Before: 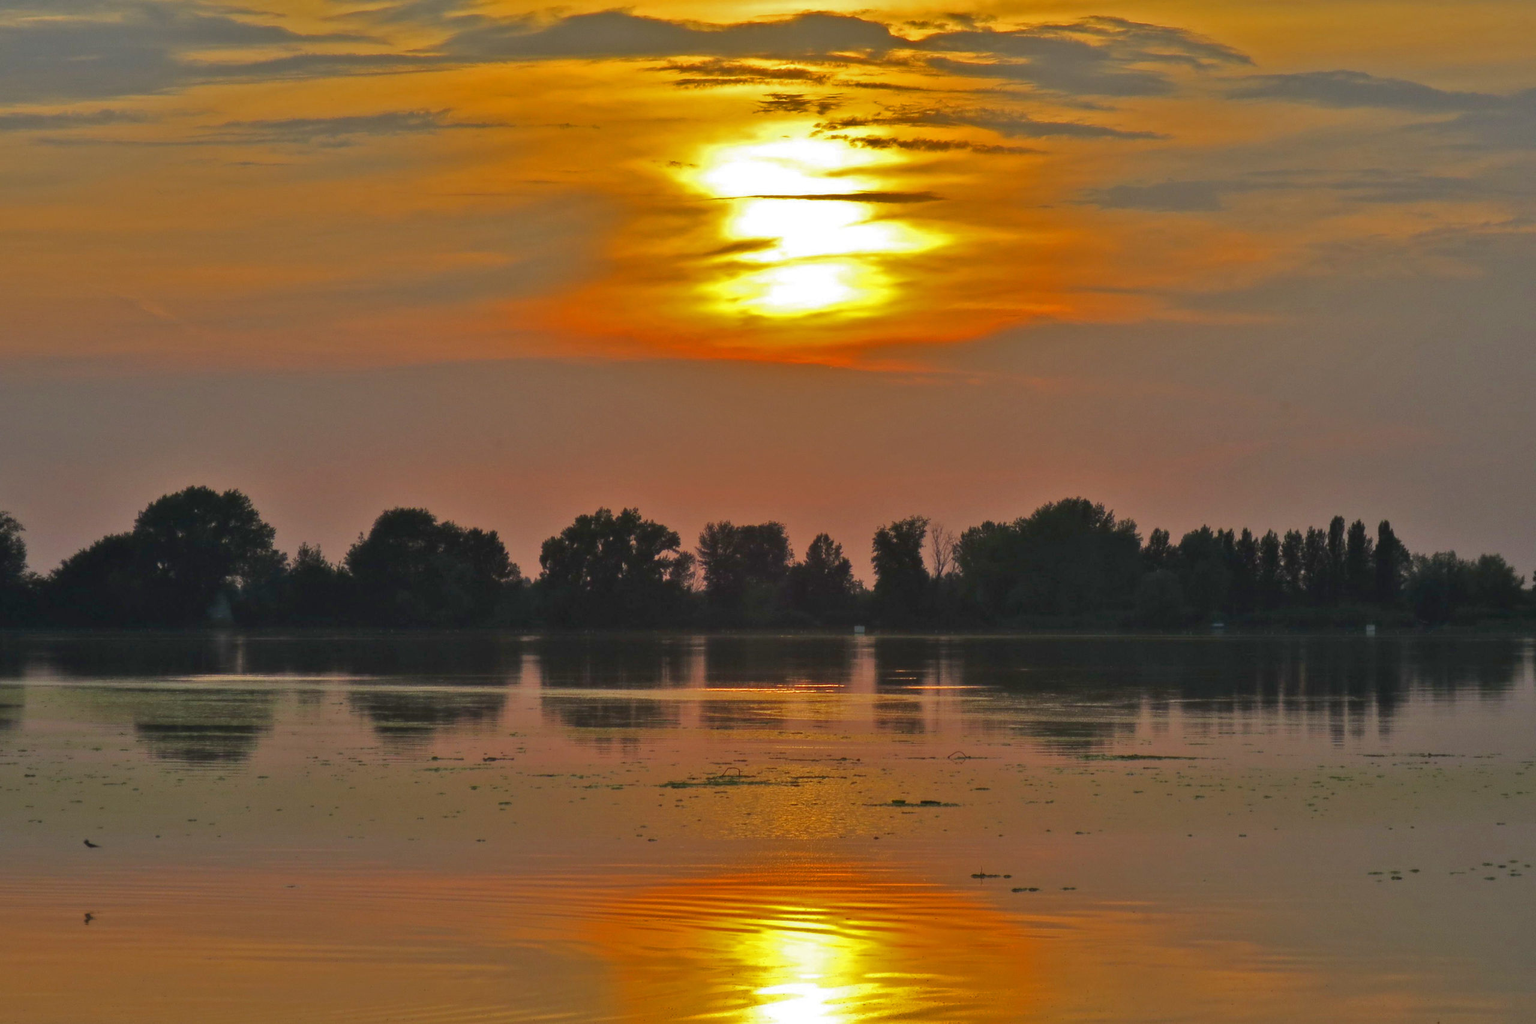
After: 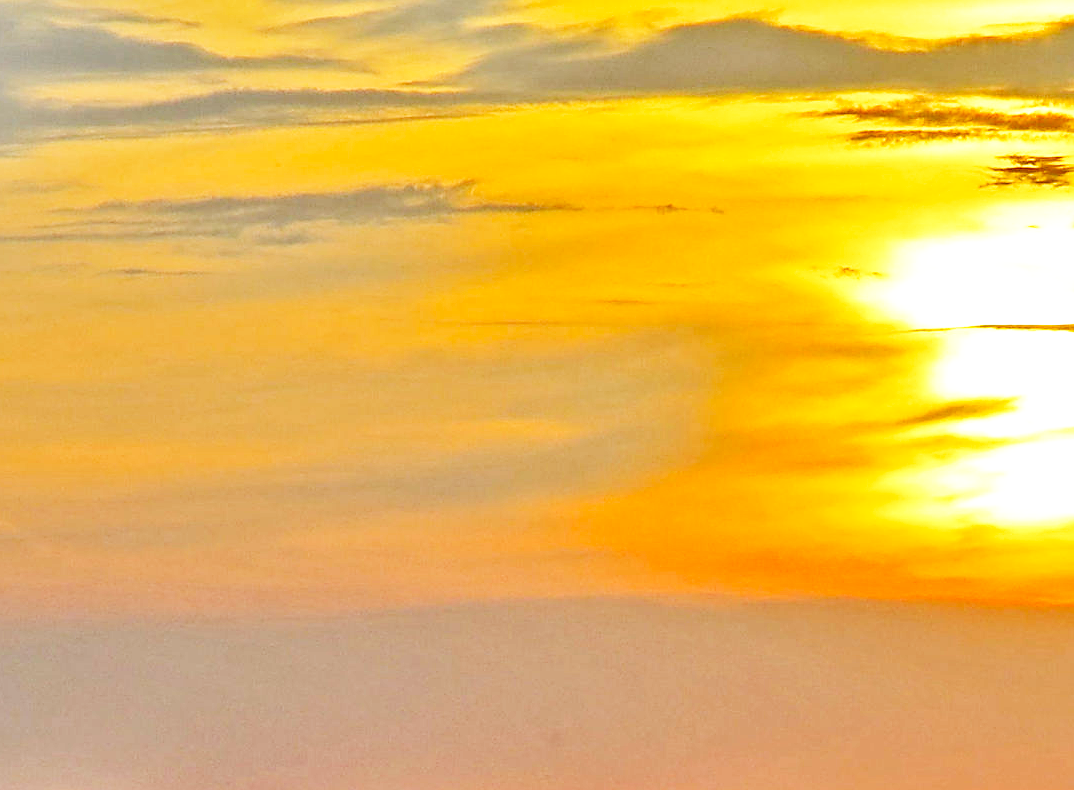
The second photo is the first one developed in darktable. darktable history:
crop and rotate: left 10.817%, top 0.062%, right 47.194%, bottom 53.626%
base curve: curves: ch0 [(0, 0.003) (0.001, 0.002) (0.006, 0.004) (0.02, 0.022) (0.048, 0.086) (0.094, 0.234) (0.162, 0.431) (0.258, 0.629) (0.385, 0.8) (0.548, 0.918) (0.751, 0.988) (1, 1)], preserve colors none
tone equalizer: -8 EV -0.417 EV, -7 EV -0.389 EV, -6 EV -0.333 EV, -5 EV -0.222 EV, -3 EV 0.222 EV, -2 EV 0.333 EV, -1 EV 0.389 EV, +0 EV 0.417 EV, edges refinement/feathering 500, mask exposure compensation -1.57 EV, preserve details no
sharpen: on, module defaults
